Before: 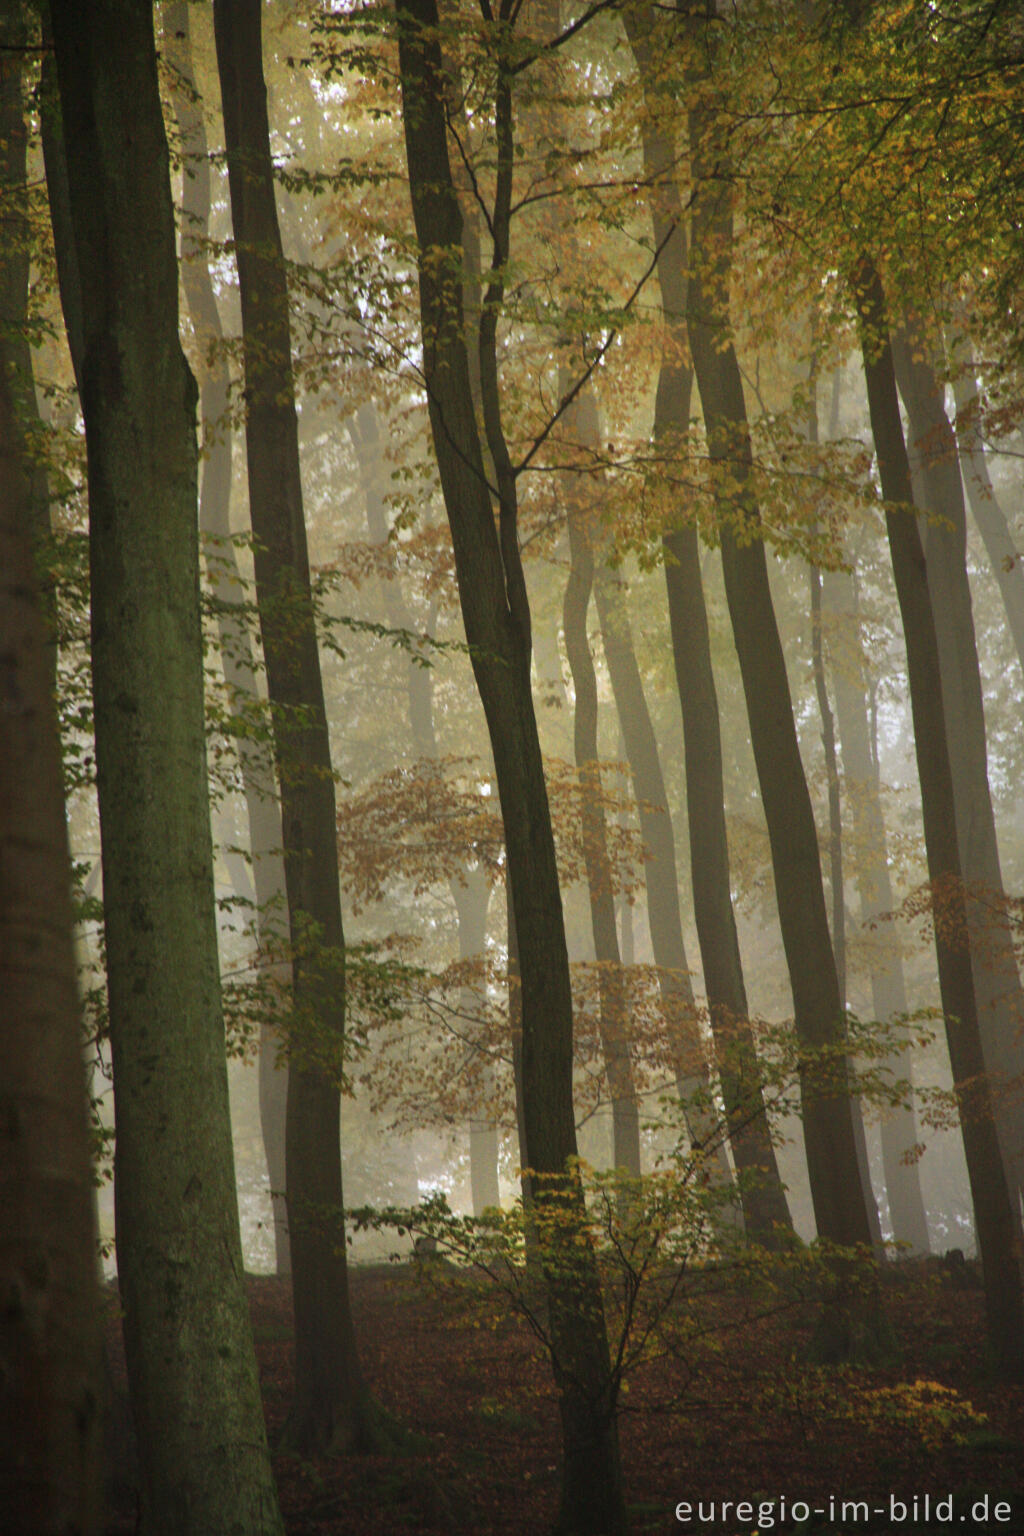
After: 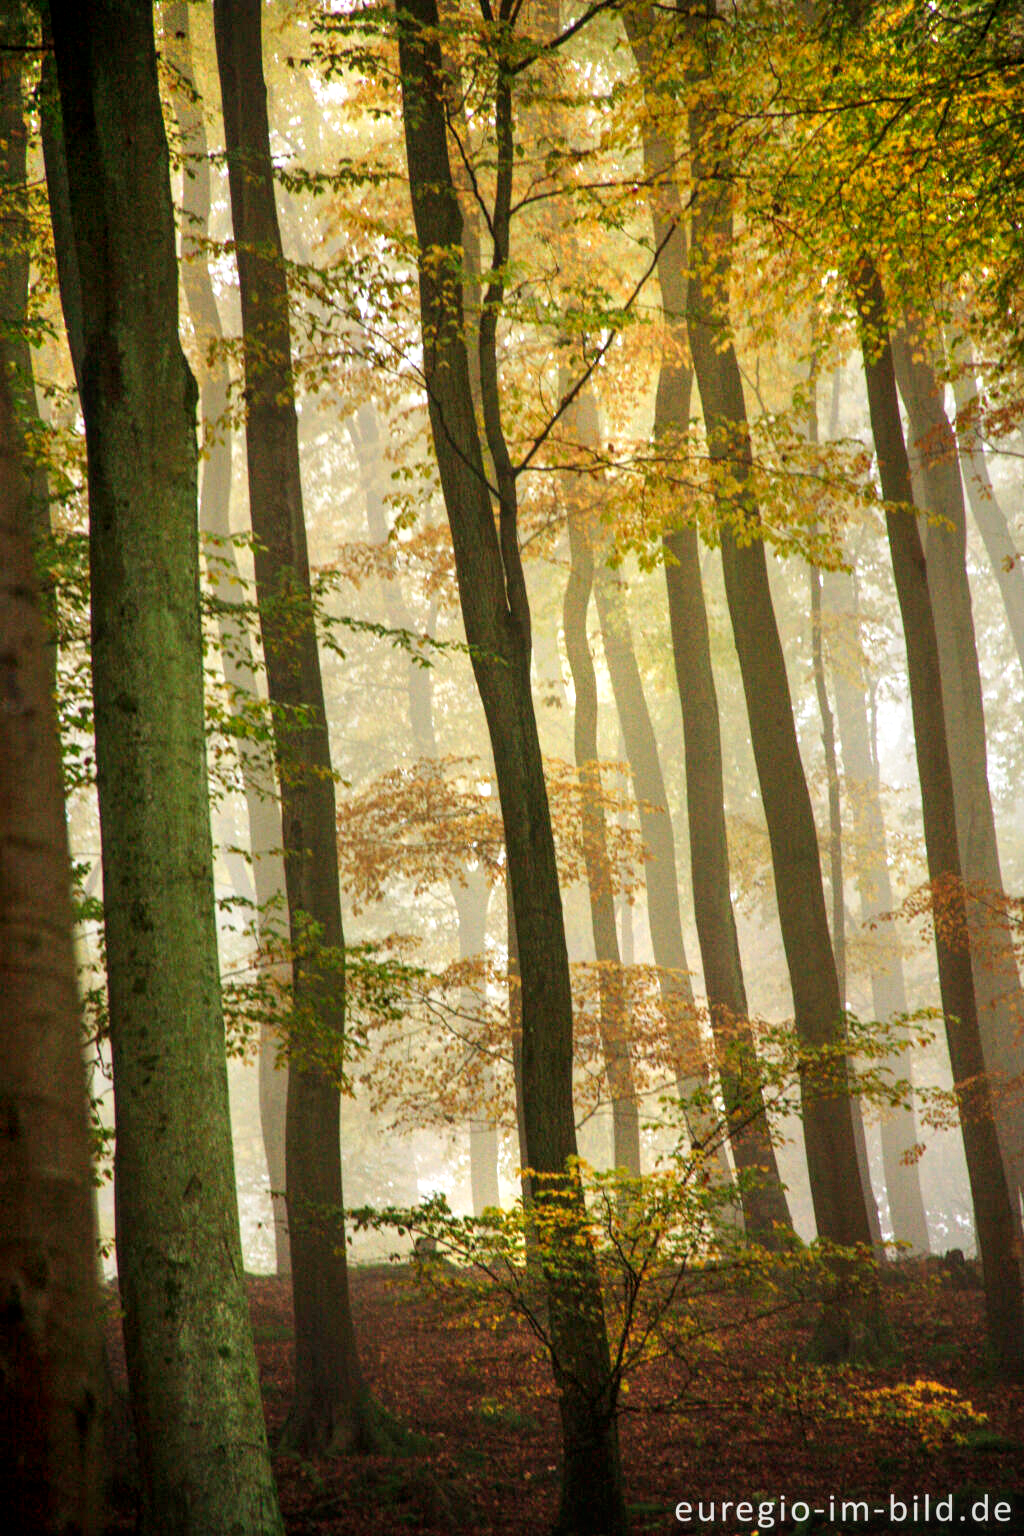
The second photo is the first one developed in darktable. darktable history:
local contrast: on, module defaults
levels: levels [0, 0.48, 0.961]
base curve: curves: ch0 [(0, 0) (0.005, 0.002) (0.15, 0.3) (0.4, 0.7) (0.75, 0.95) (1, 1)], preserve colors none
